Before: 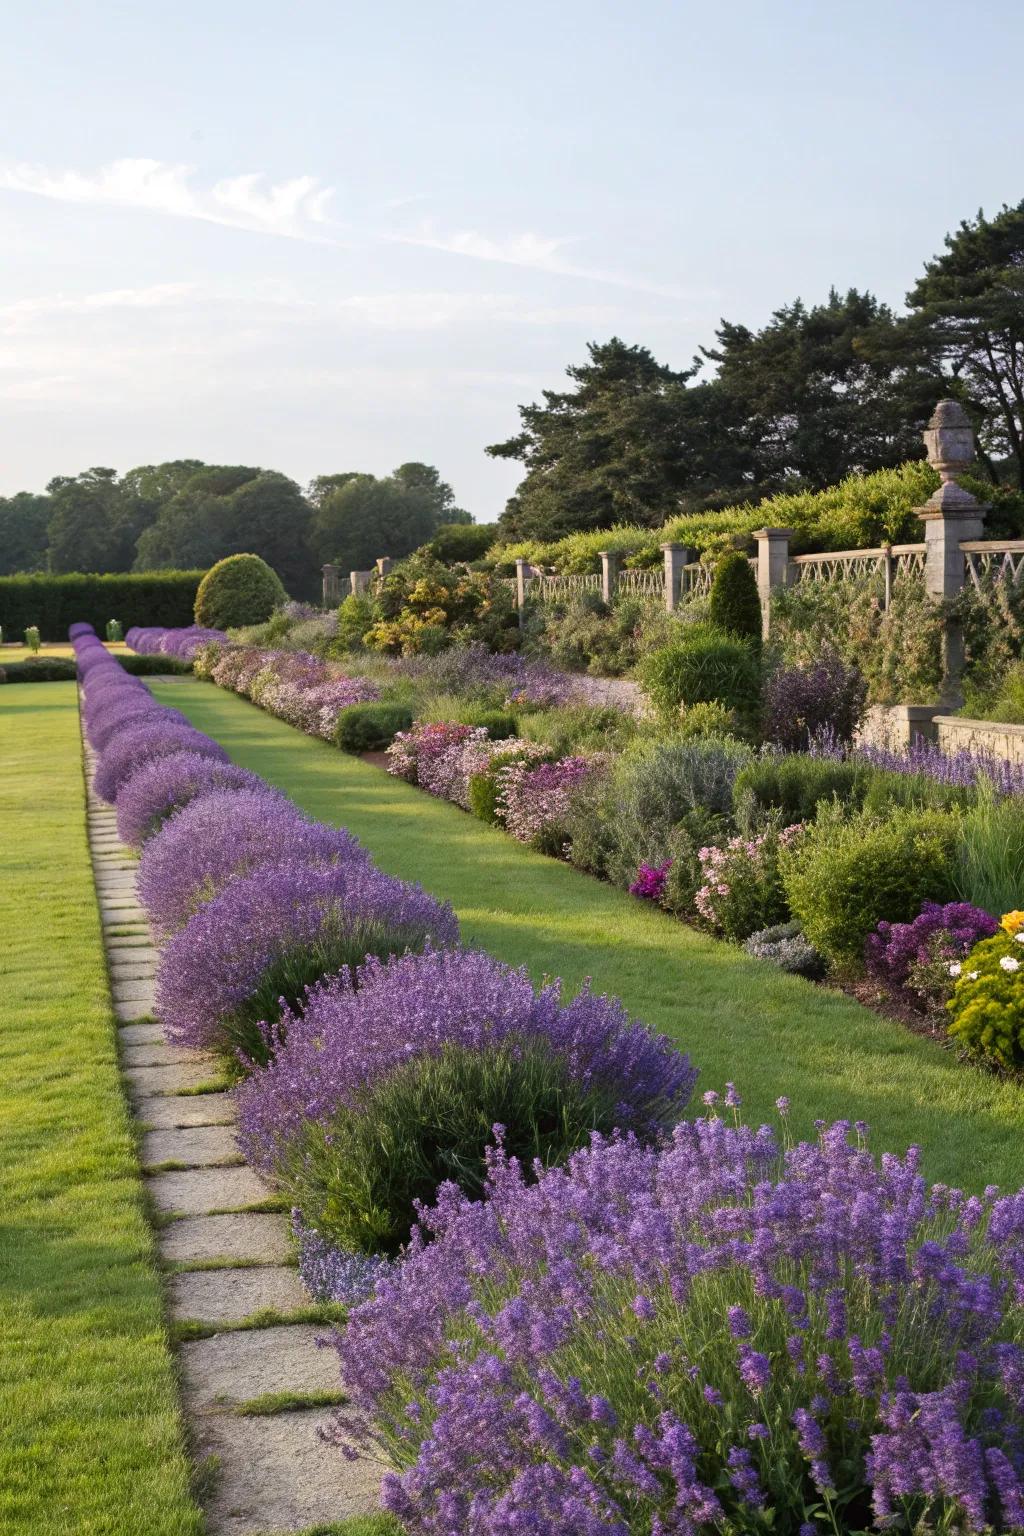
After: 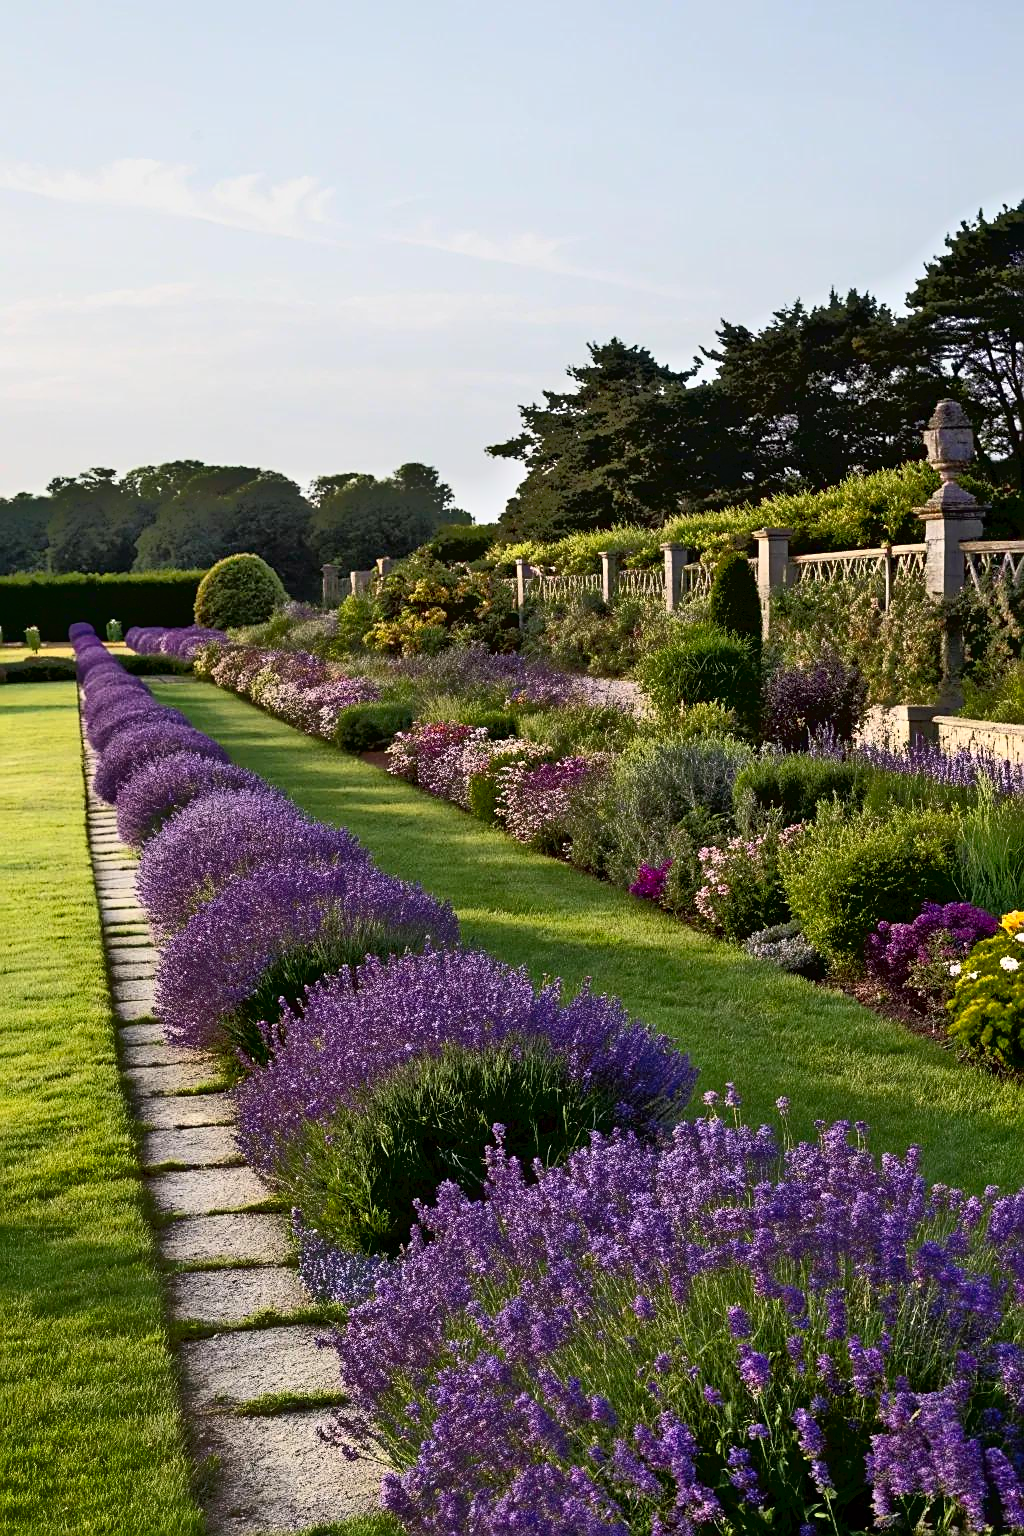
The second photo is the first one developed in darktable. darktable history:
sharpen: amount 0.49
contrast brightness saturation: contrast 0.325, brightness -0.076, saturation 0.171
tone equalizer: -7 EV -0.65 EV, -6 EV 1.01 EV, -5 EV -0.466 EV, -4 EV 0.414 EV, -3 EV 0.426 EV, -2 EV 0.147 EV, -1 EV -0.164 EV, +0 EV -0.377 EV
